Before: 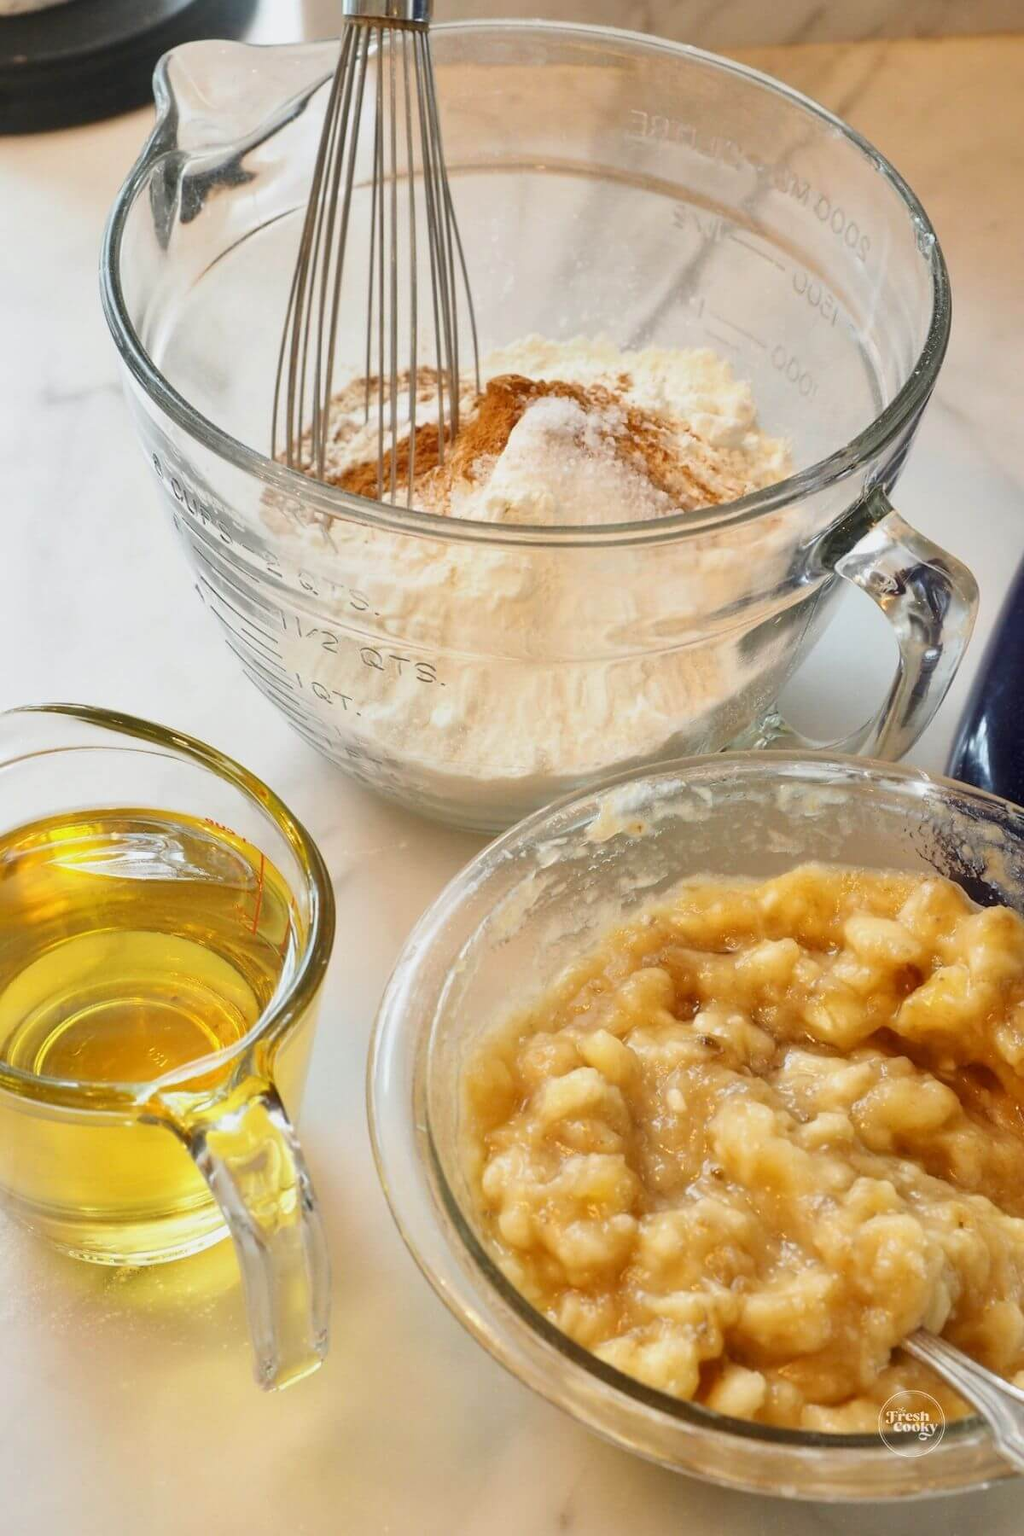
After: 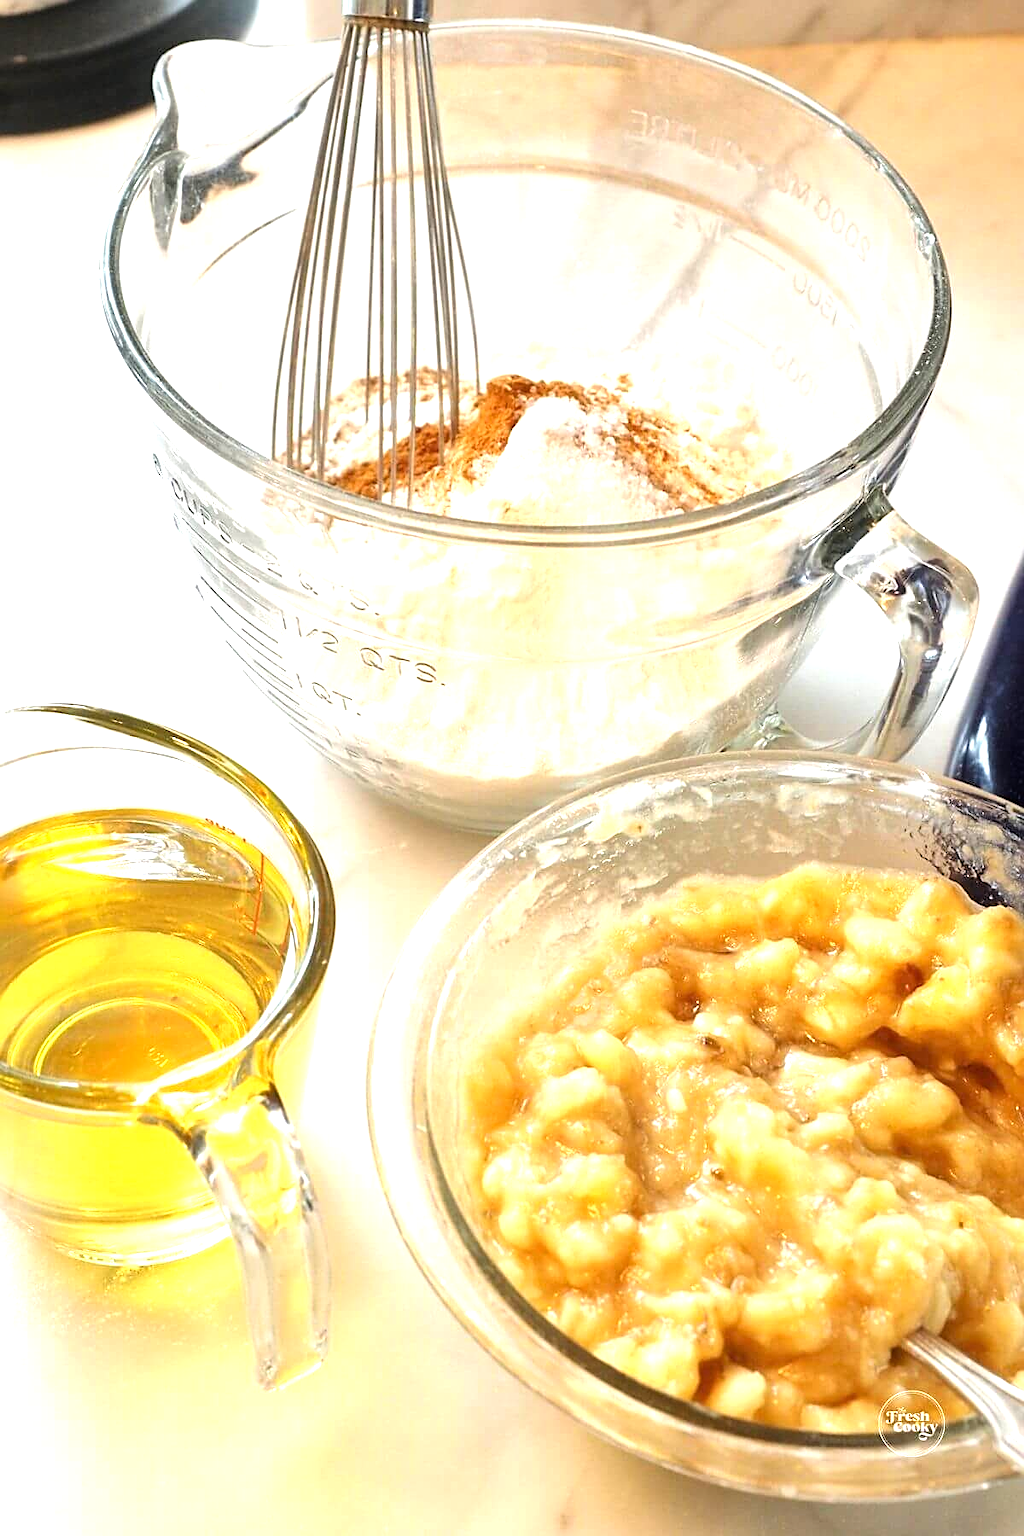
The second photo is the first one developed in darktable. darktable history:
tone equalizer: -8 EV -1.06 EV, -7 EV -1 EV, -6 EV -0.868 EV, -5 EV -0.563 EV, -3 EV 0.548 EV, -2 EV 0.846 EV, -1 EV 0.991 EV, +0 EV 1.06 EV
sharpen: on, module defaults
